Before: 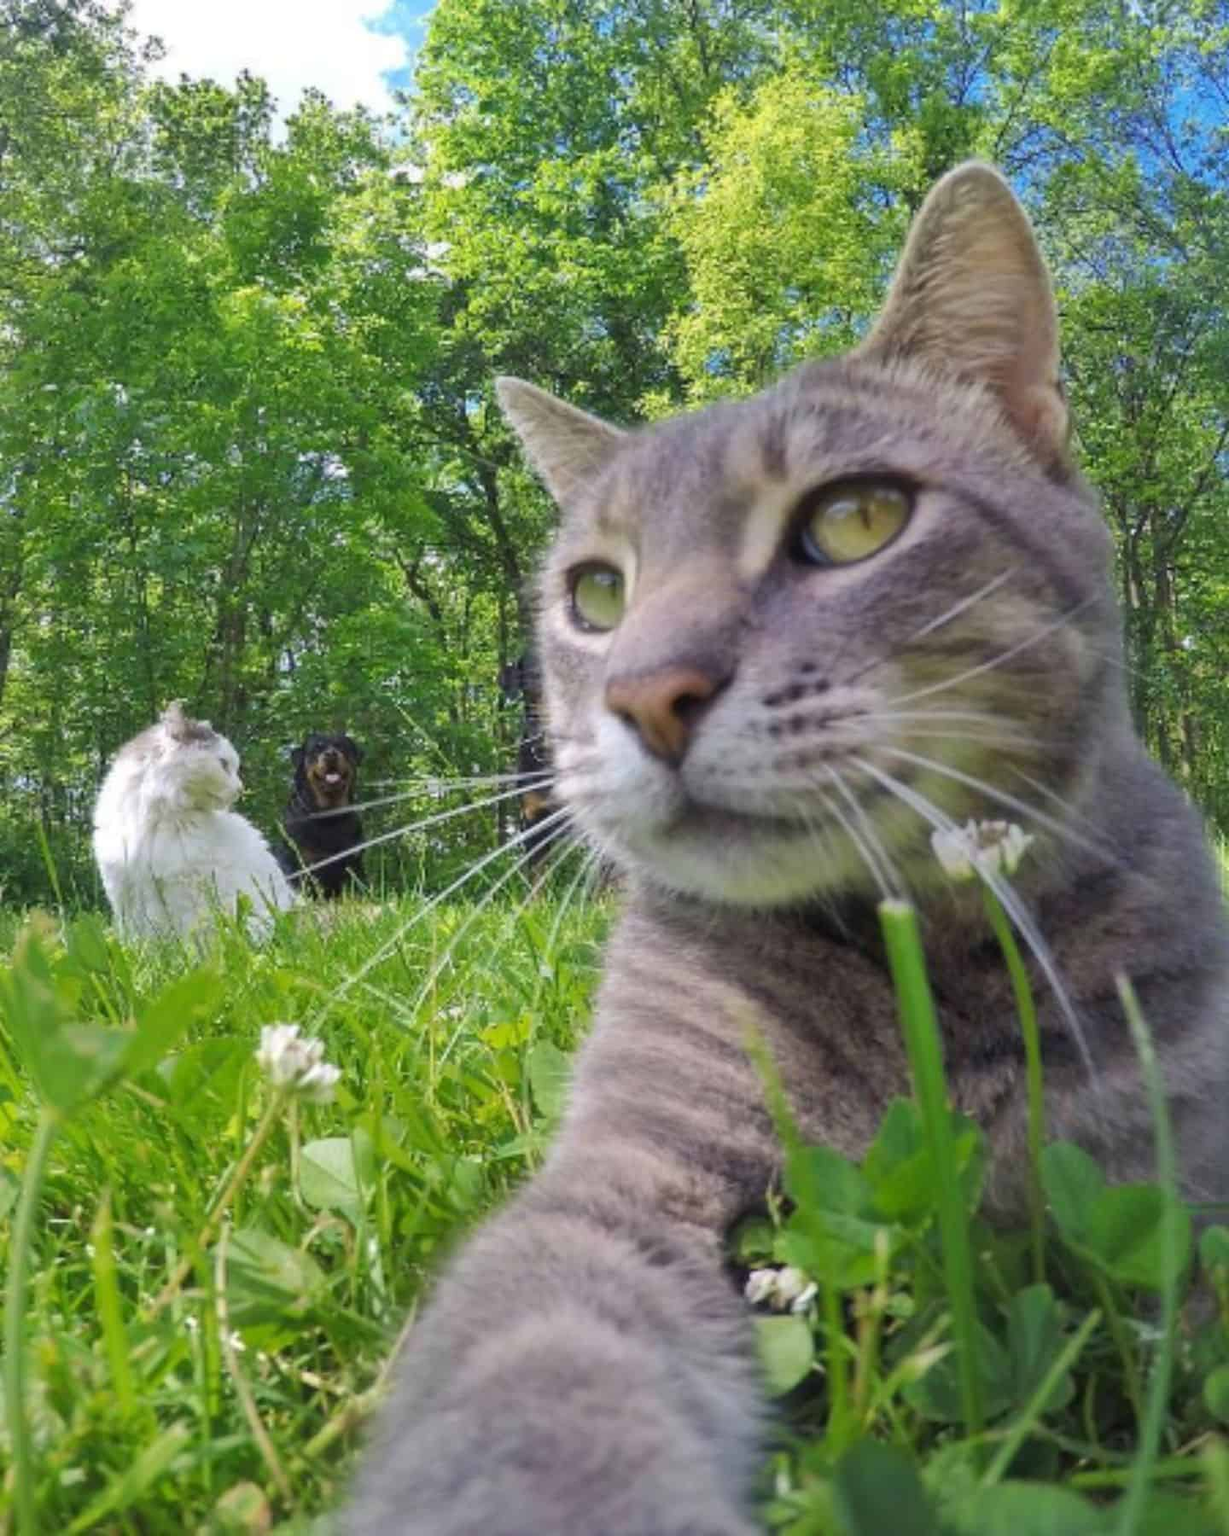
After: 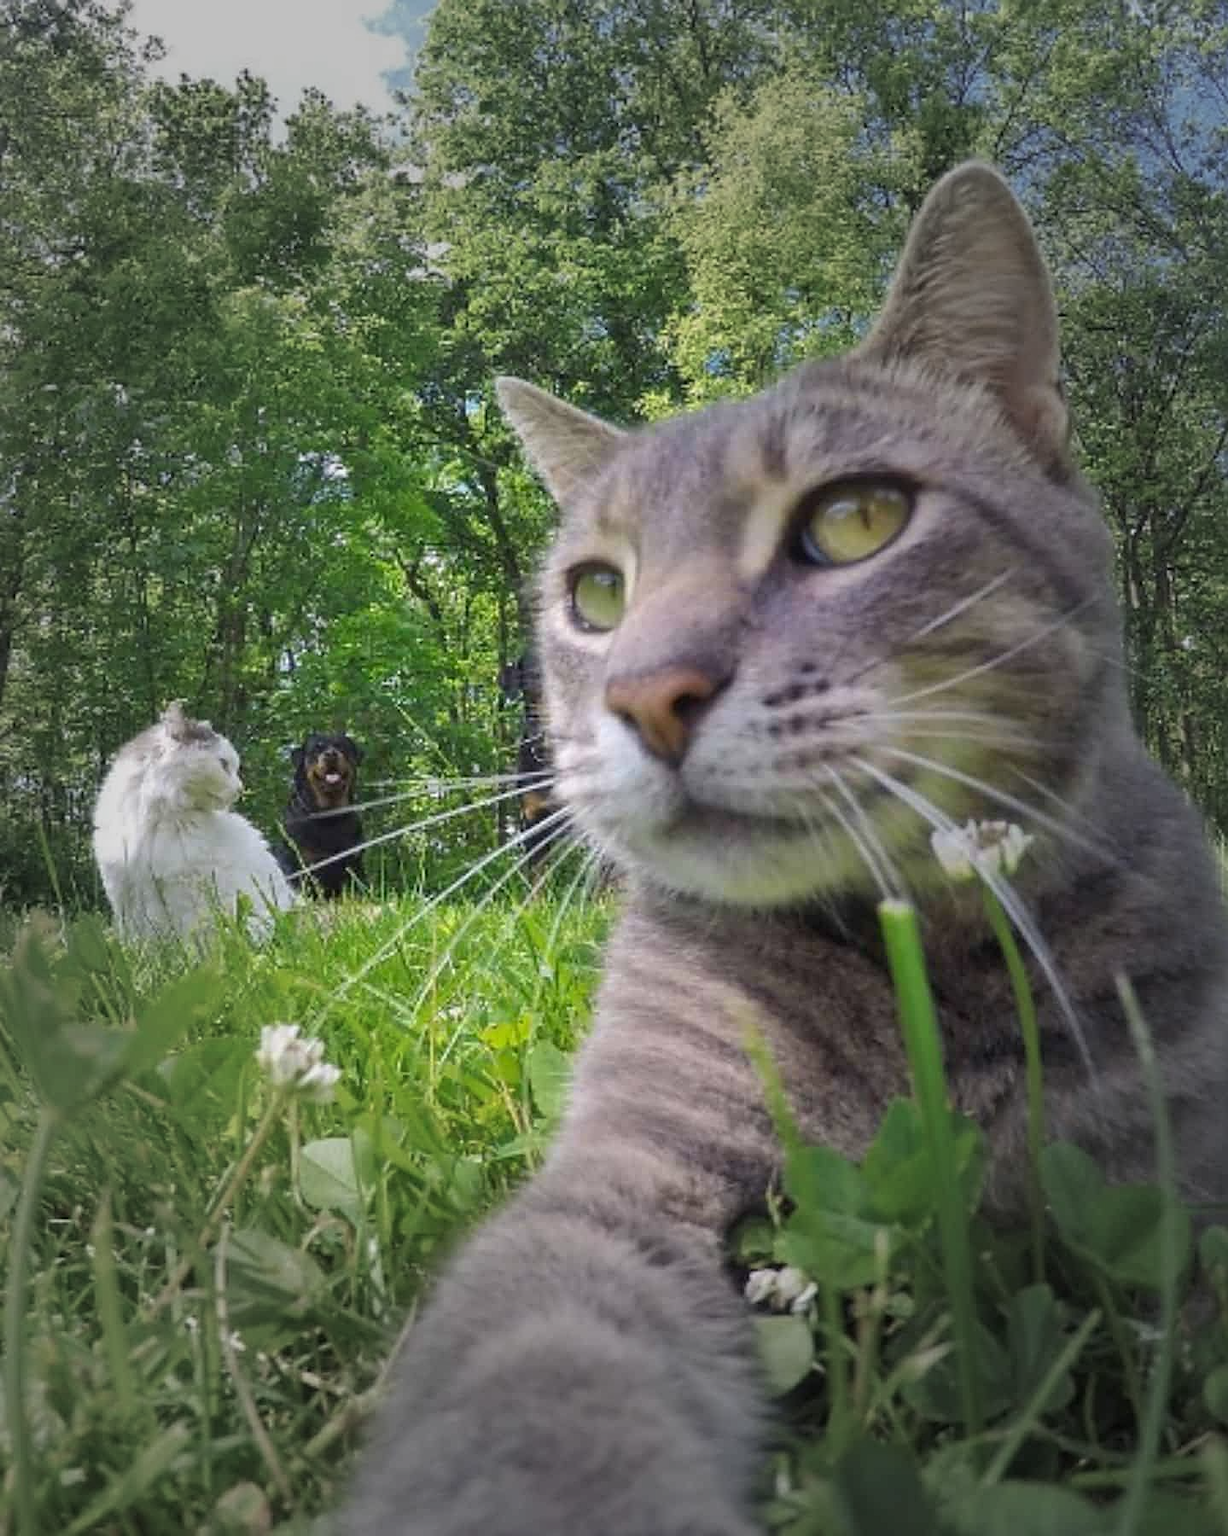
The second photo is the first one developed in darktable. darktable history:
sharpen: on, module defaults
vignetting: fall-off start 40.28%, fall-off radius 40.92%, brightness -0.473, center (0, 0.007)
